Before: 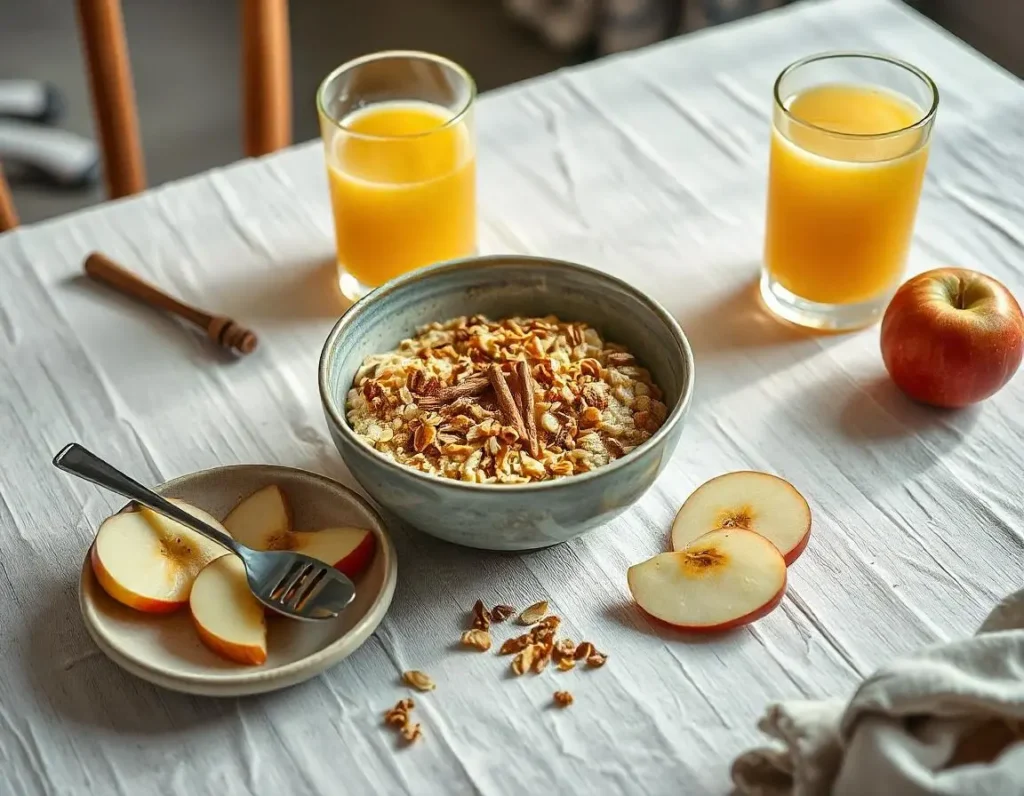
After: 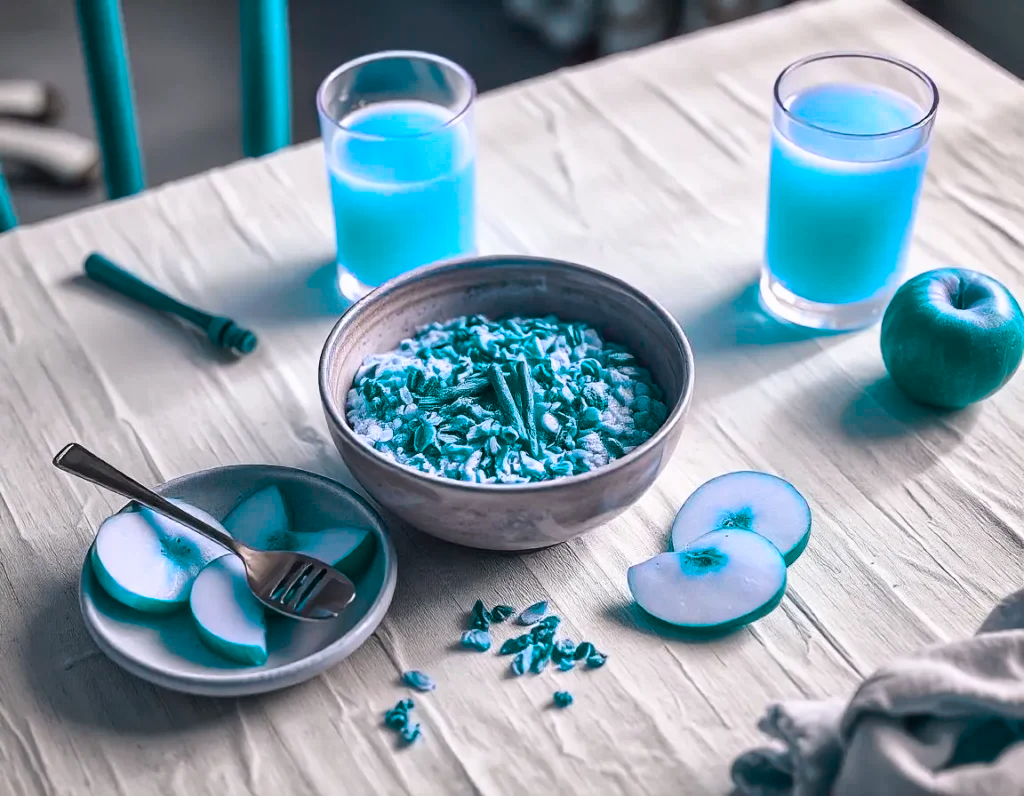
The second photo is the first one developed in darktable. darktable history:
contrast brightness saturation: contrast 0.1, saturation -0.36
tone curve: curves: ch0 [(0, 0) (0.003, 0.013) (0.011, 0.017) (0.025, 0.028) (0.044, 0.049) (0.069, 0.07) (0.1, 0.103) (0.136, 0.143) (0.177, 0.186) (0.224, 0.232) (0.277, 0.282) (0.335, 0.333) (0.399, 0.405) (0.468, 0.477) (0.543, 0.54) (0.623, 0.627) (0.709, 0.709) (0.801, 0.798) (0.898, 0.902) (1, 1)], preserve colors none
color balance rgb: hue shift 180°, global vibrance 50%, contrast 0.32%
